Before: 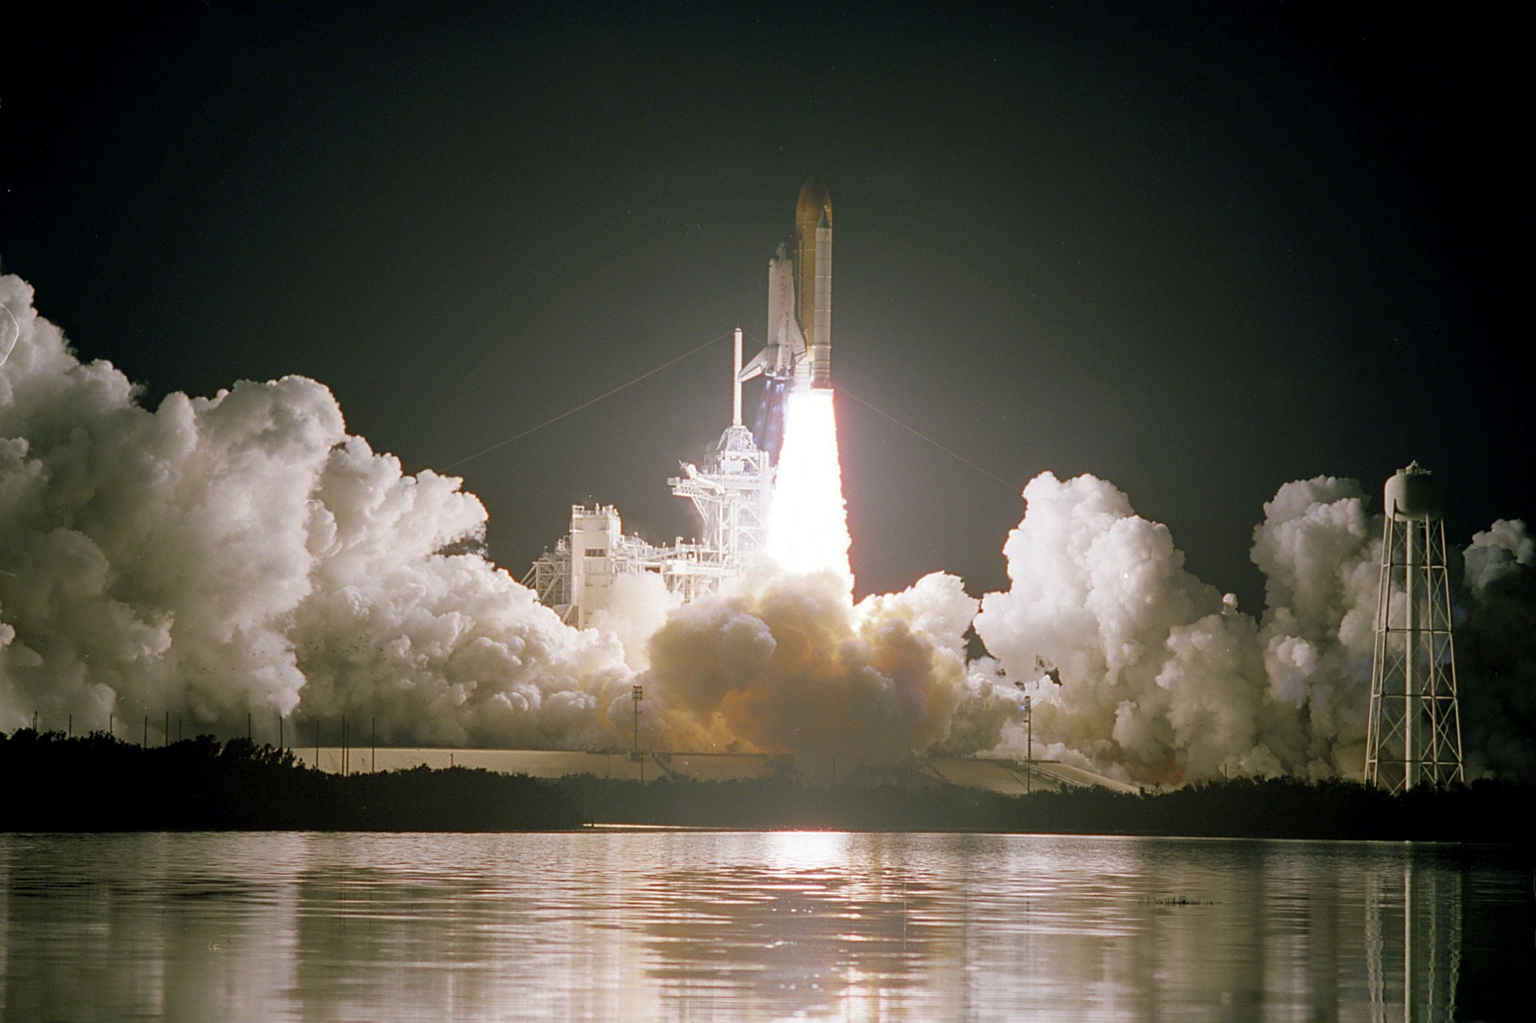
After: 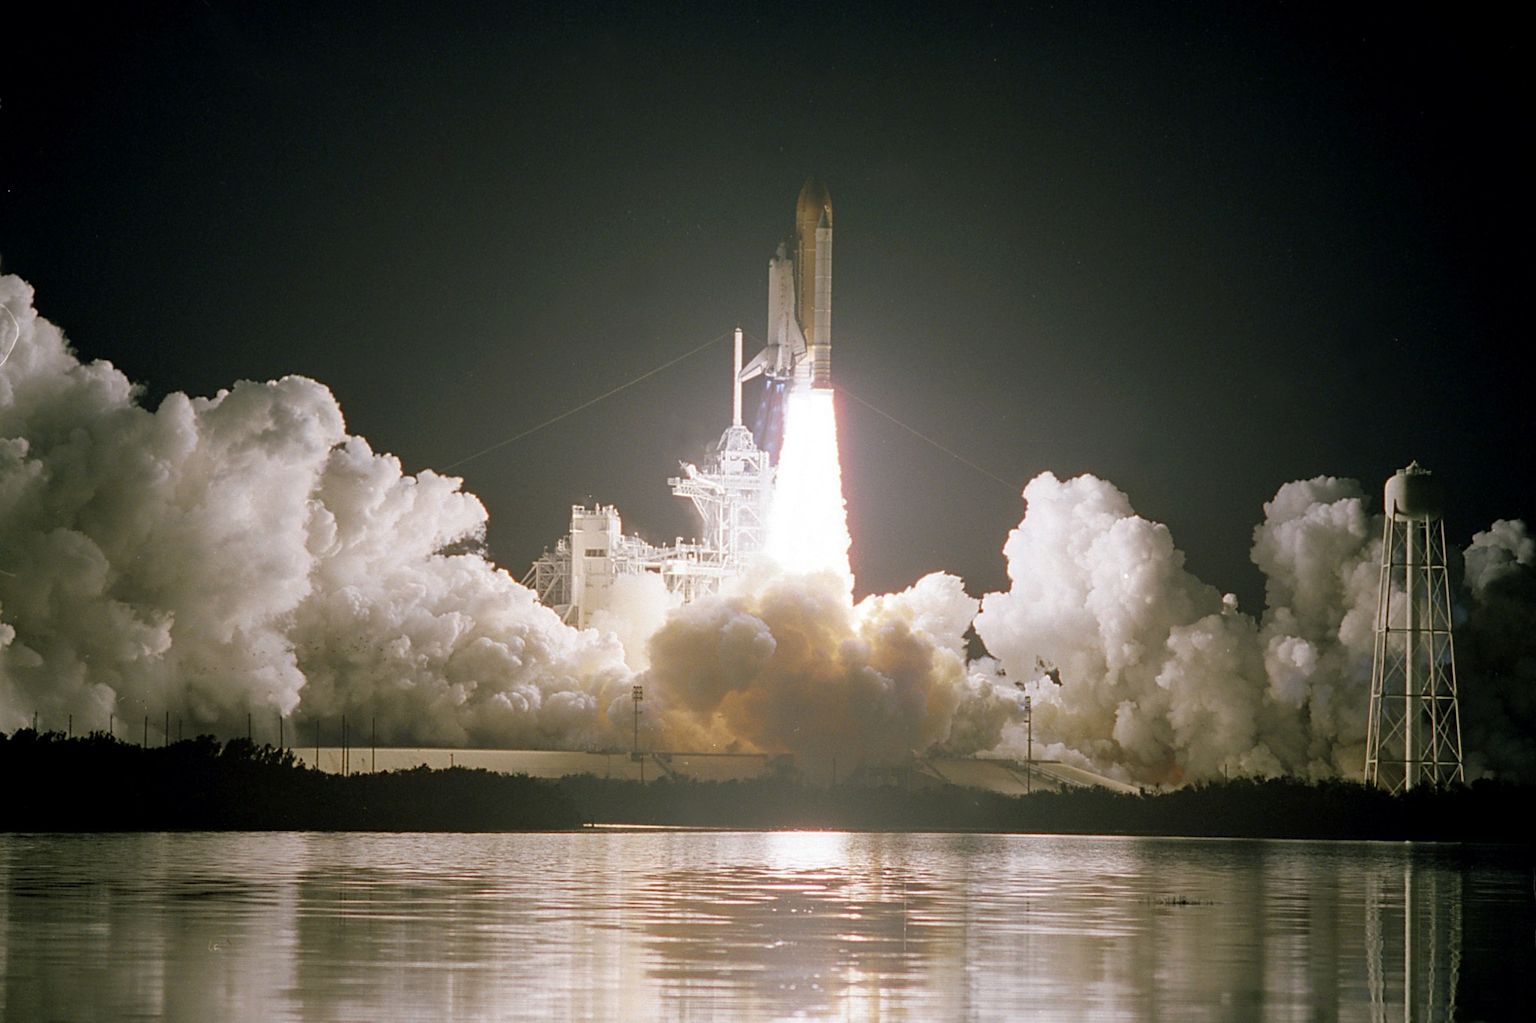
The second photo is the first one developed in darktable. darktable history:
color zones: curves: ch0 [(0, 0.558) (0.143, 0.559) (0.286, 0.529) (0.429, 0.505) (0.571, 0.5) (0.714, 0.5) (0.857, 0.5) (1, 0.558)]; ch1 [(0, 0.469) (0.01, 0.469) (0.12, 0.446) (0.248, 0.469) (0.5, 0.5) (0.748, 0.5) (0.99, 0.469) (1, 0.469)]
